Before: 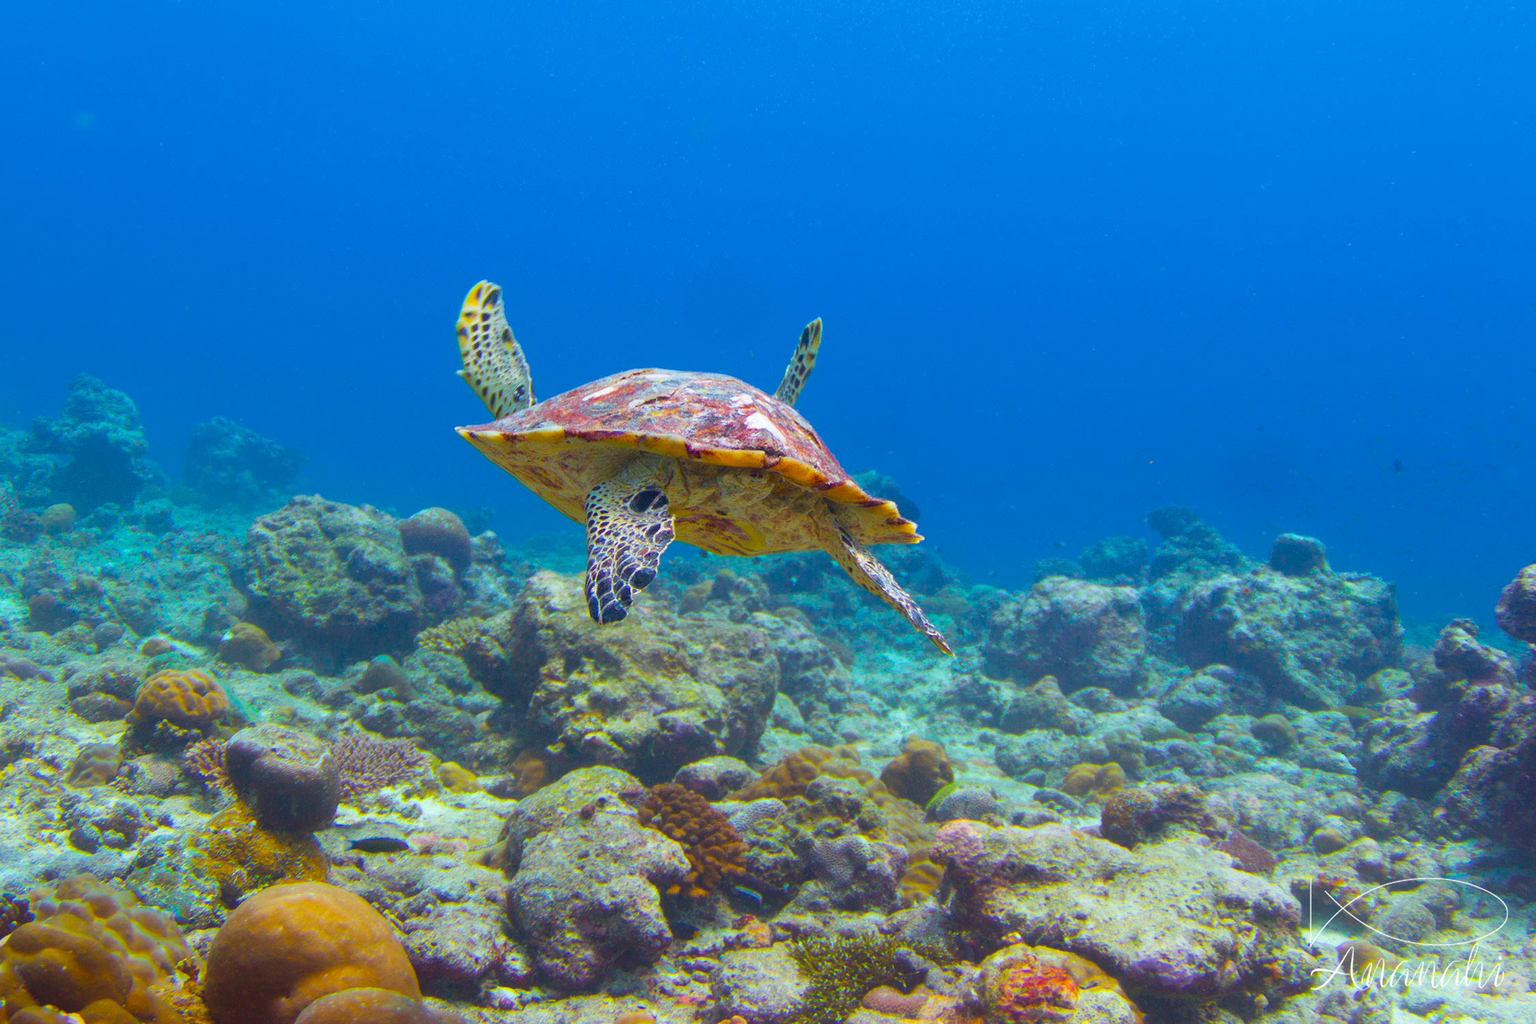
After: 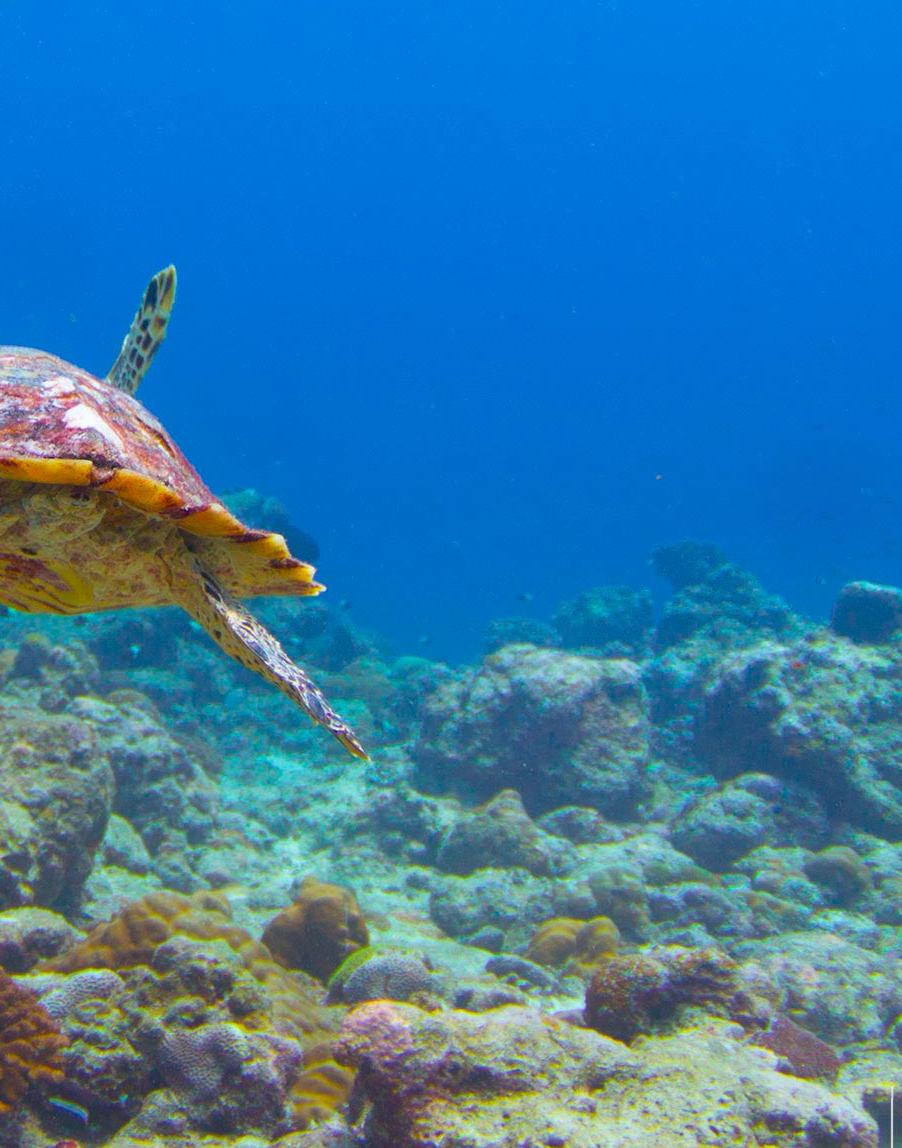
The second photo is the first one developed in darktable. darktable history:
shadows and highlights: radius 108.52, shadows 23.73, highlights -59.32, low approximation 0.01, soften with gaussian
crop: left 45.721%, top 13.393%, right 14.118%, bottom 10.01%
exposure: compensate highlight preservation false
